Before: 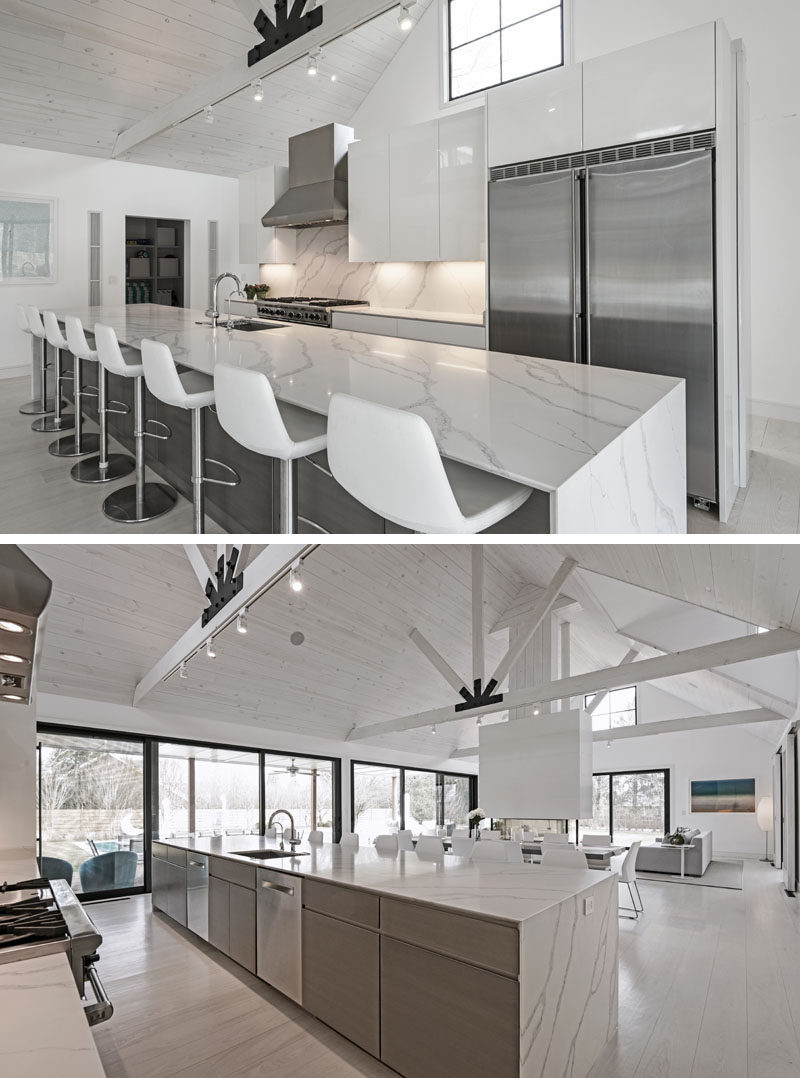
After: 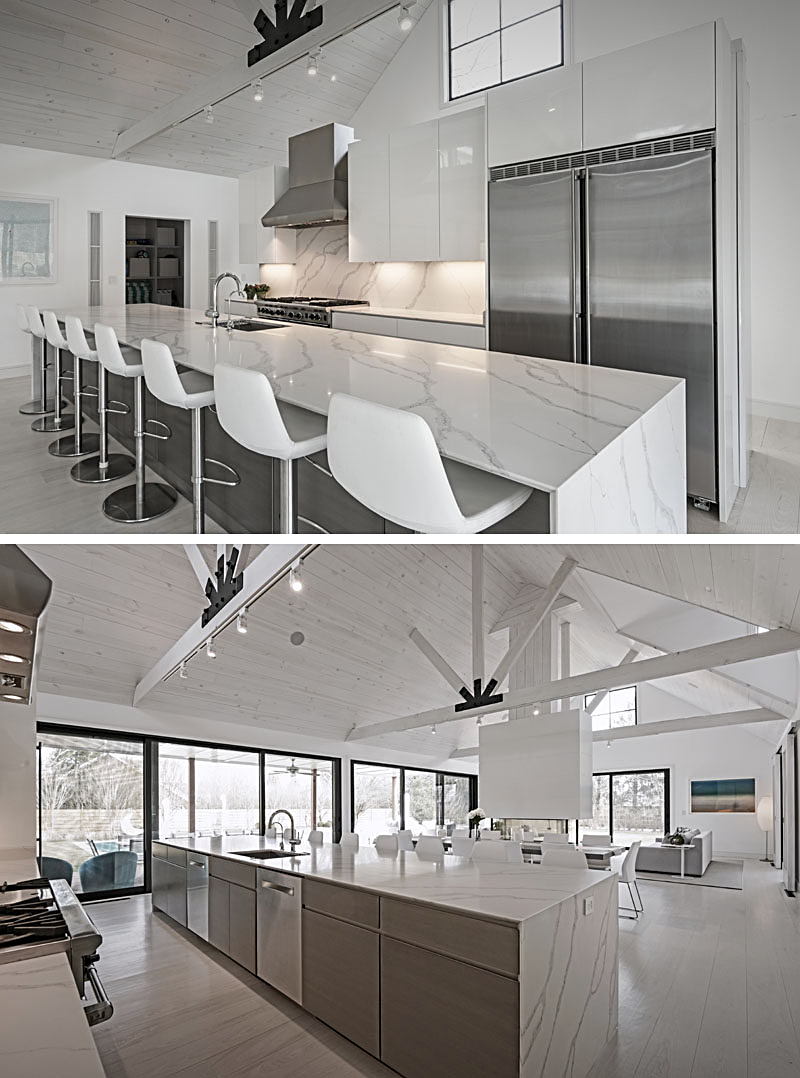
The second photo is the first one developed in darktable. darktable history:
sharpen: on, module defaults
vignetting: fall-off start 99.11%, fall-off radius 100.96%, brightness -0.611, saturation 0.001, width/height ratio 1.425
